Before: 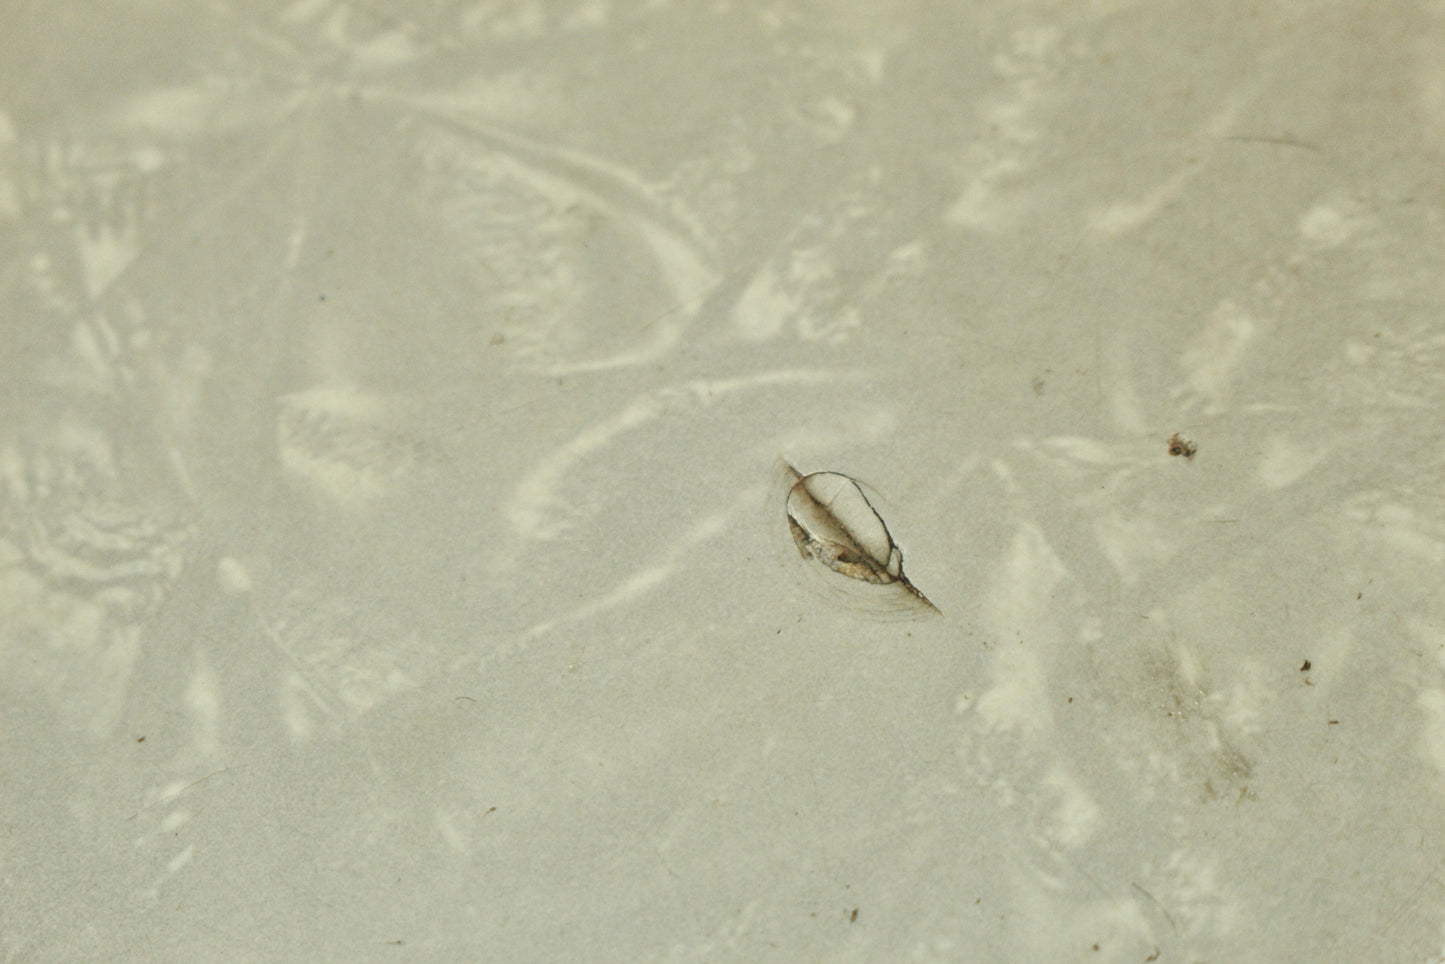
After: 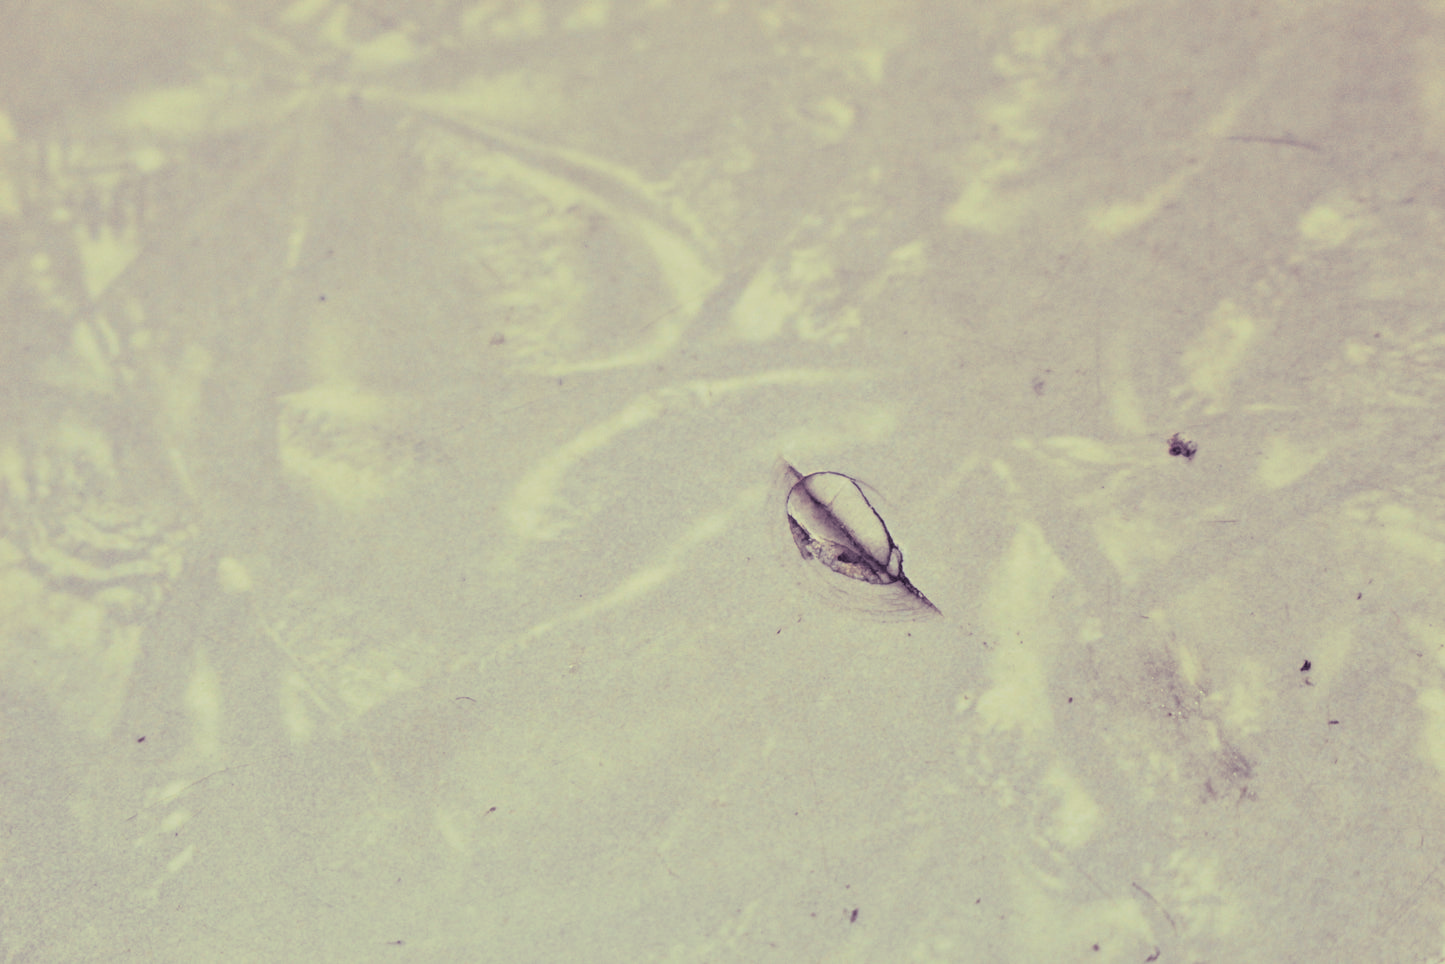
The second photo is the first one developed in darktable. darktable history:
exposure: exposure 0.128 EV, compensate highlight preservation false
tone curve: curves: ch0 [(0, 0) (0.091, 0.074) (0.184, 0.168) (0.491, 0.519) (0.748, 0.765) (1, 0.919)]; ch1 [(0, 0) (0.179, 0.173) (0.322, 0.32) (0.424, 0.424) (0.502, 0.504) (0.56, 0.578) (0.631, 0.667) (0.777, 0.806) (1, 1)]; ch2 [(0, 0) (0.434, 0.447) (0.483, 0.487) (0.547, 0.564) (0.676, 0.673) (1, 1)], color space Lab, independent channels, preserve colors none
split-toning: shadows › hue 266.4°, shadows › saturation 0.4, highlights › hue 61.2°, highlights › saturation 0.3, compress 0%
color balance: output saturation 110%
white balance: red 0.978, blue 0.999
